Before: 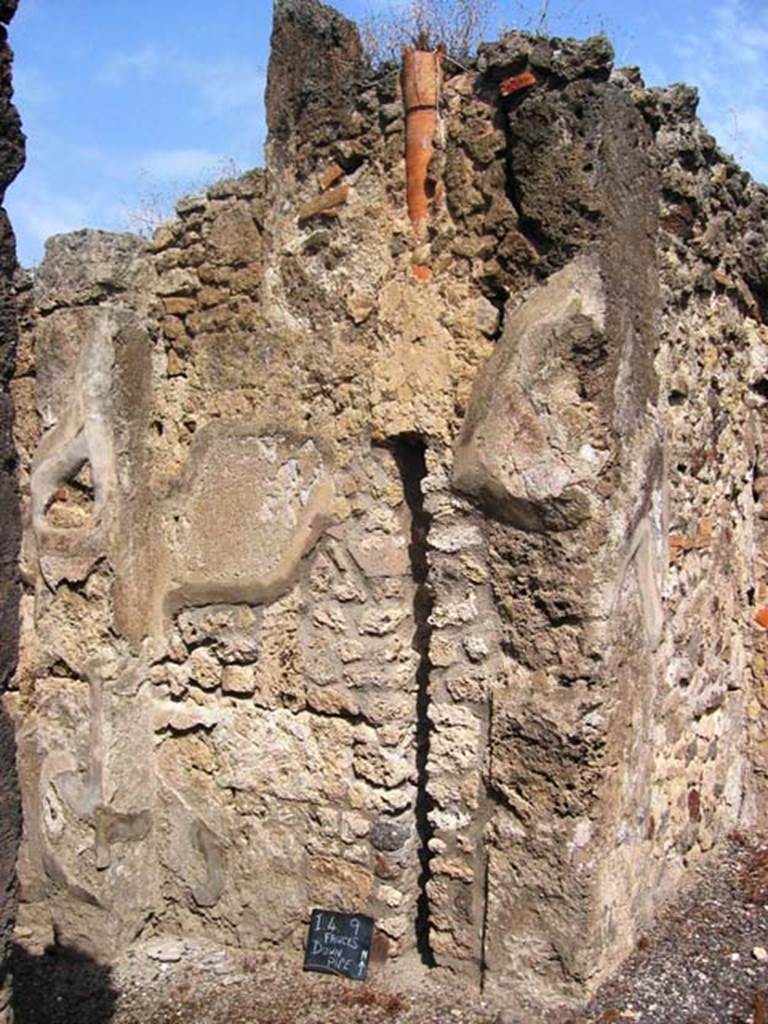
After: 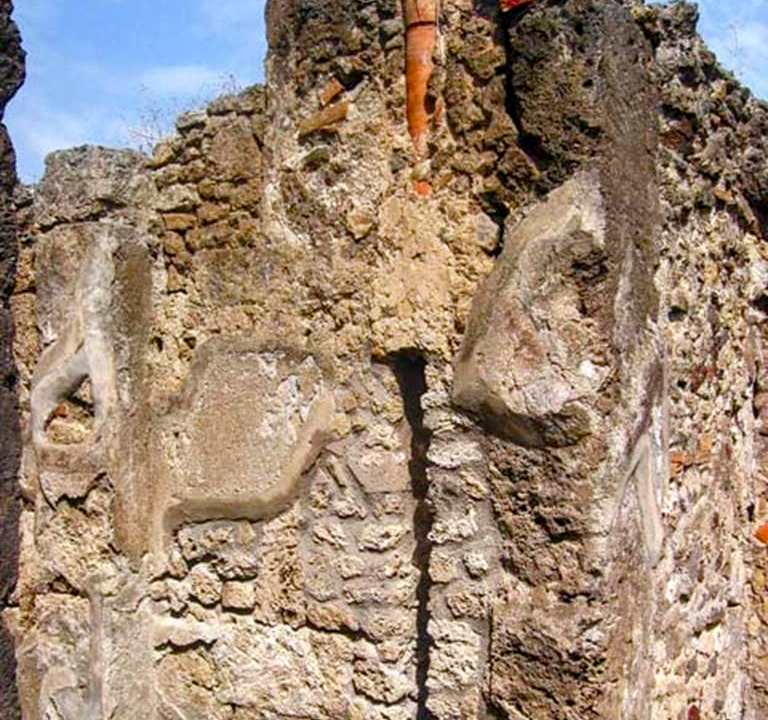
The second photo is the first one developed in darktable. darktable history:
crop and rotate: top 8.286%, bottom 21.399%
color balance rgb: perceptual saturation grading › global saturation 20%, perceptual saturation grading › highlights -25.562%, perceptual saturation grading › shadows 49.588%, global vibrance 10.717%
local contrast: on, module defaults
